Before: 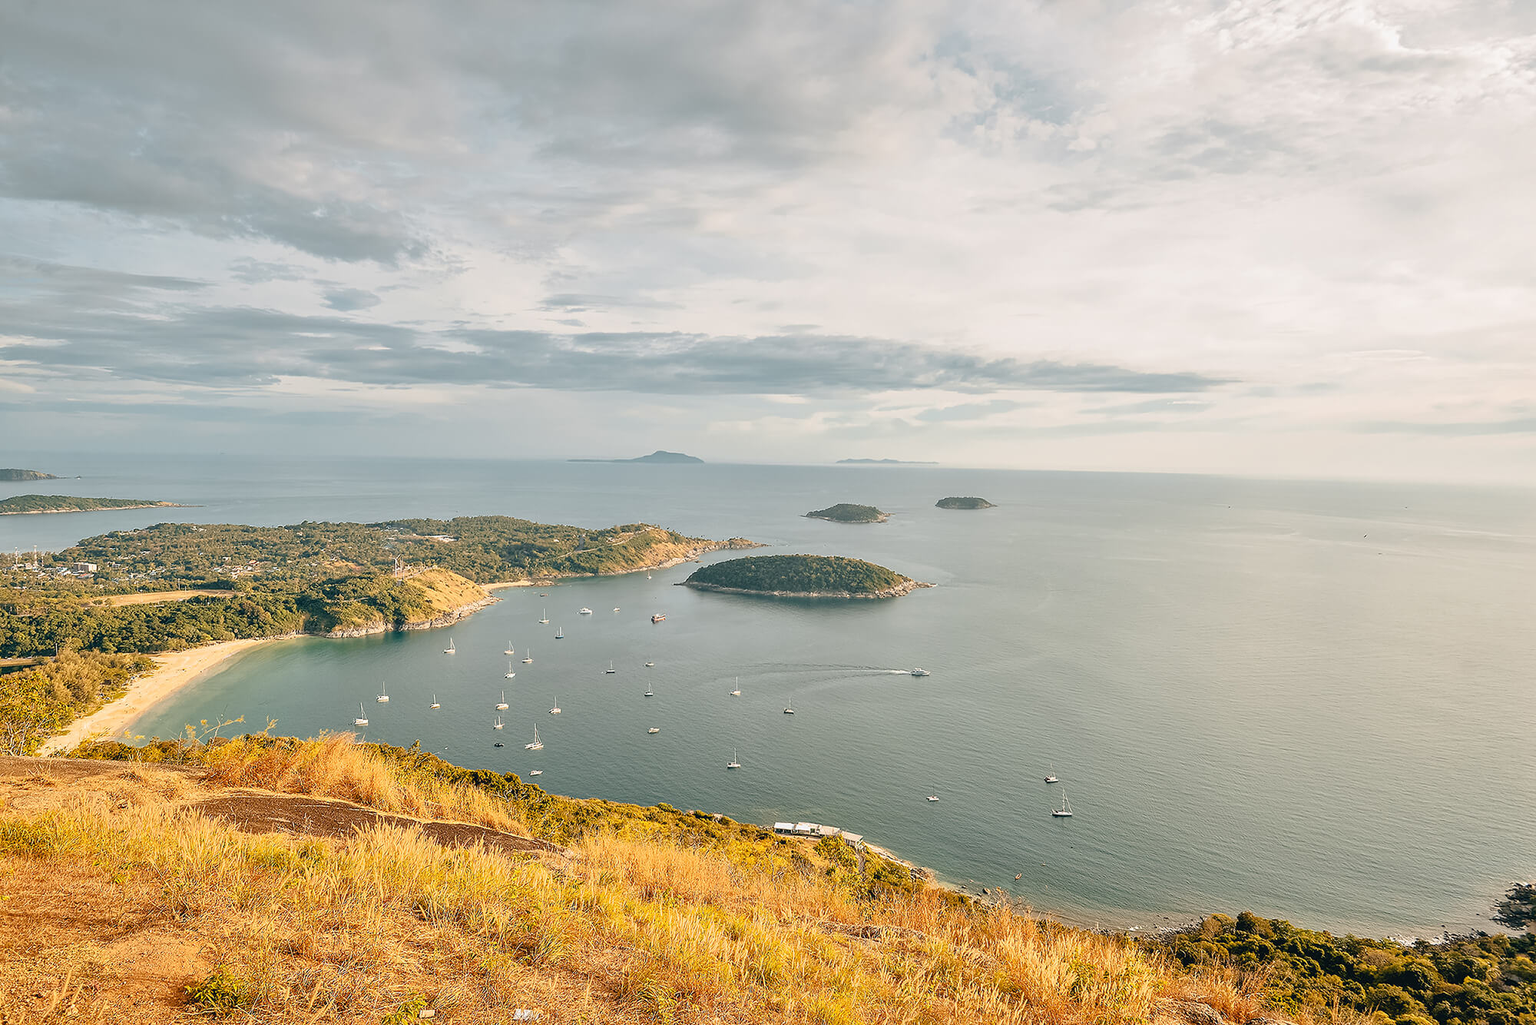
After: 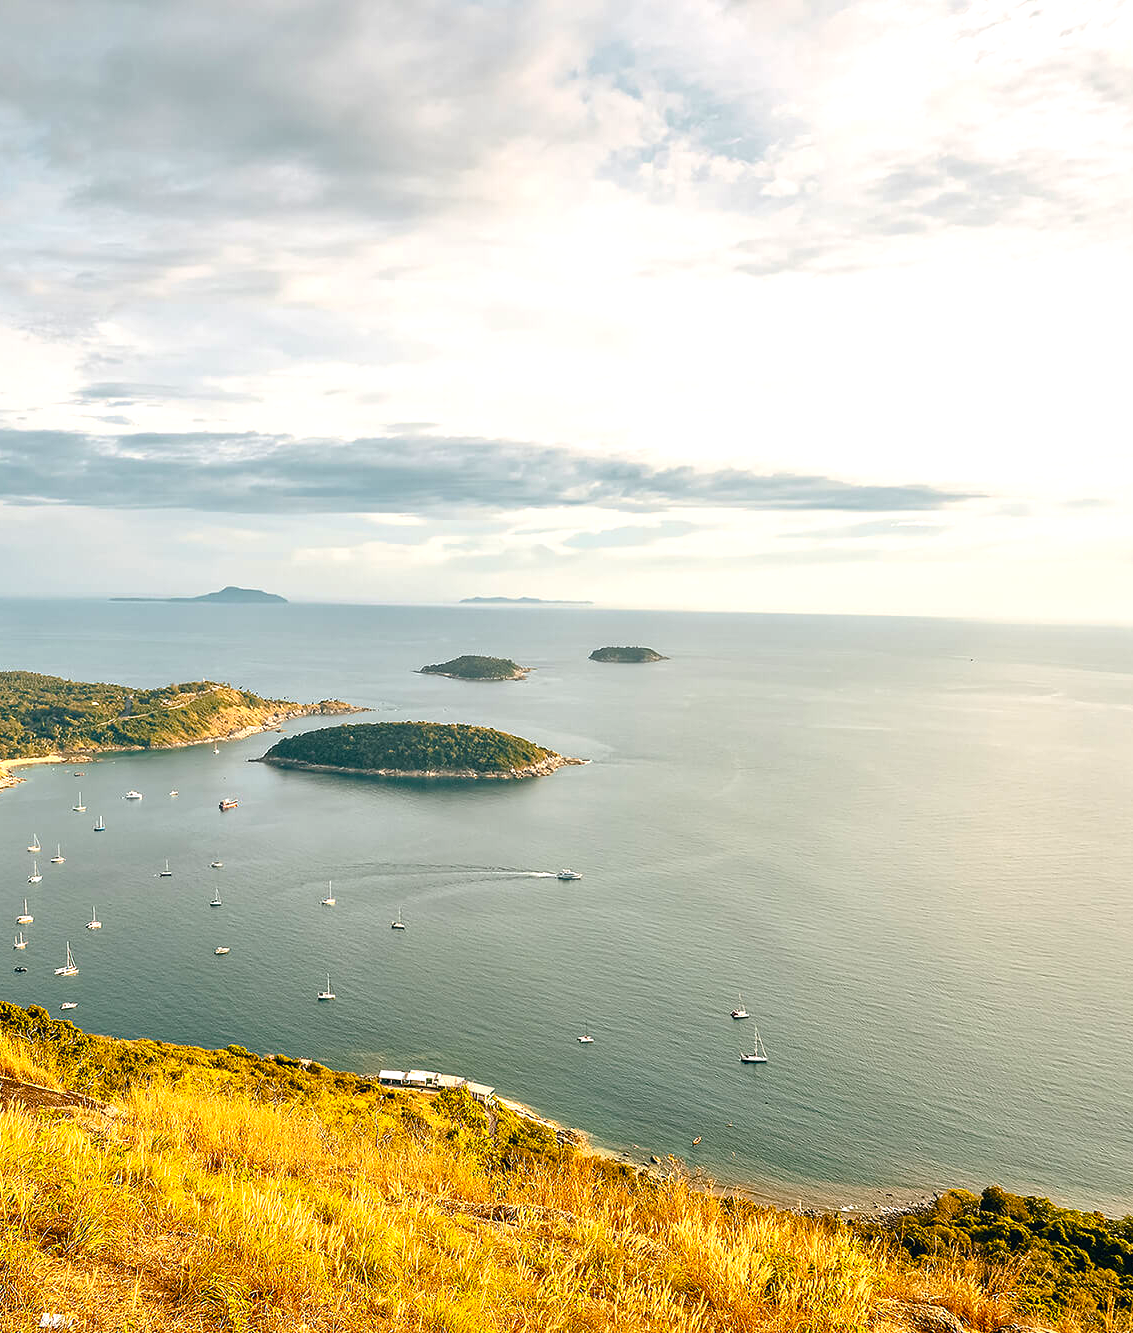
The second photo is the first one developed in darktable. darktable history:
crop: left 31.458%, top 0%, right 11.876%
color balance rgb: linear chroma grading › global chroma 16.62%, perceptual saturation grading › highlights -8.63%, perceptual saturation grading › mid-tones 18.66%, perceptual saturation grading › shadows 28.49%, perceptual brilliance grading › highlights 14.22%, perceptual brilliance grading › shadows -18.96%, global vibrance 27.71%
